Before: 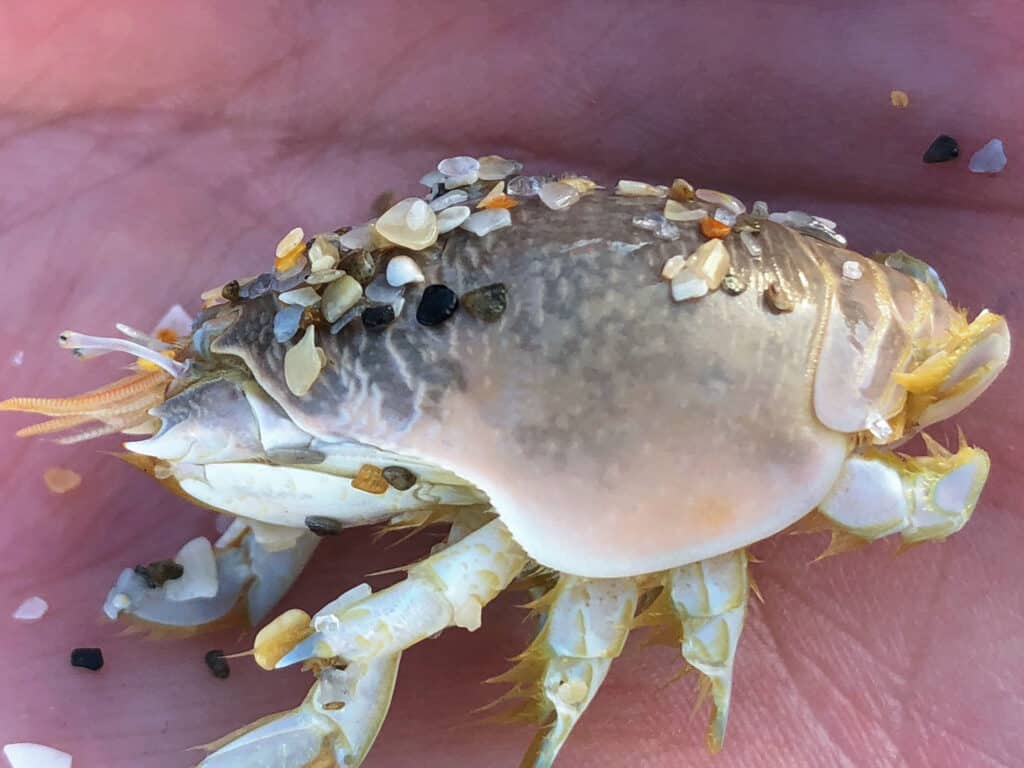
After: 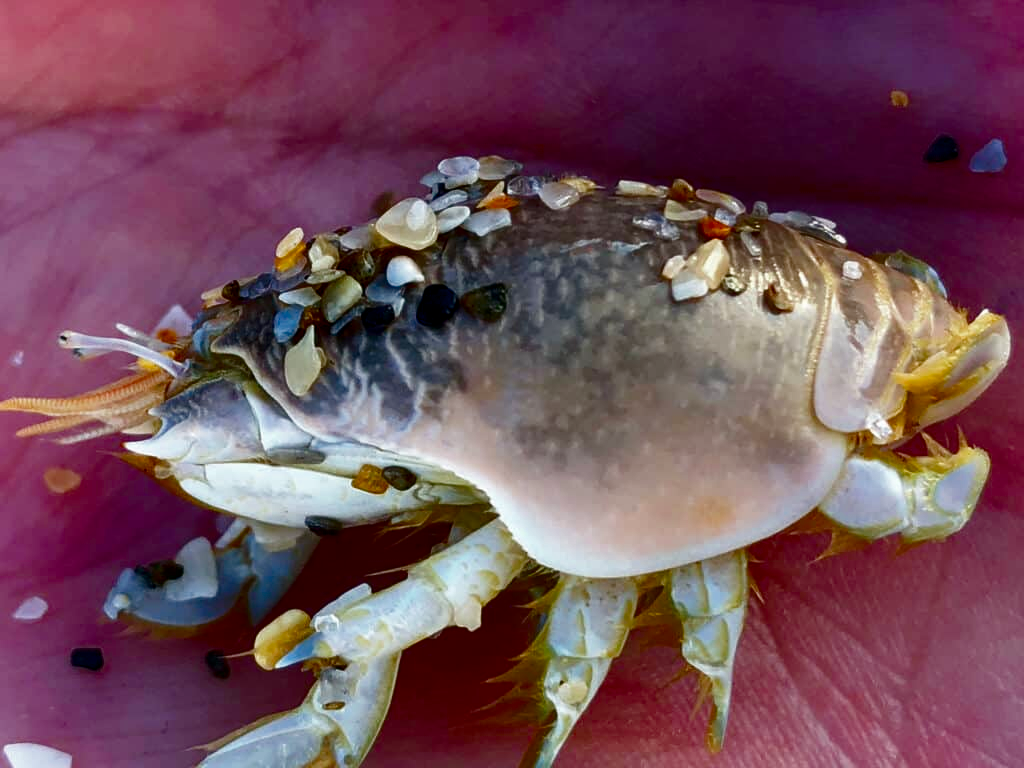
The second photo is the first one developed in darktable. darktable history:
color balance rgb: perceptual saturation grading › global saturation 20%, perceptual saturation grading › highlights -24.894%, perceptual saturation grading › shadows 50.512%
levels: mode automatic, levels [0, 0.397, 0.955]
filmic rgb: black relative exposure -7.89 EV, white relative exposure 4.17 EV, hardness 4.02, latitude 51.91%, contrast 1.013, shadows ↔ highlights balance 5.29%
contrast brightness saturation: brightness -0.528
